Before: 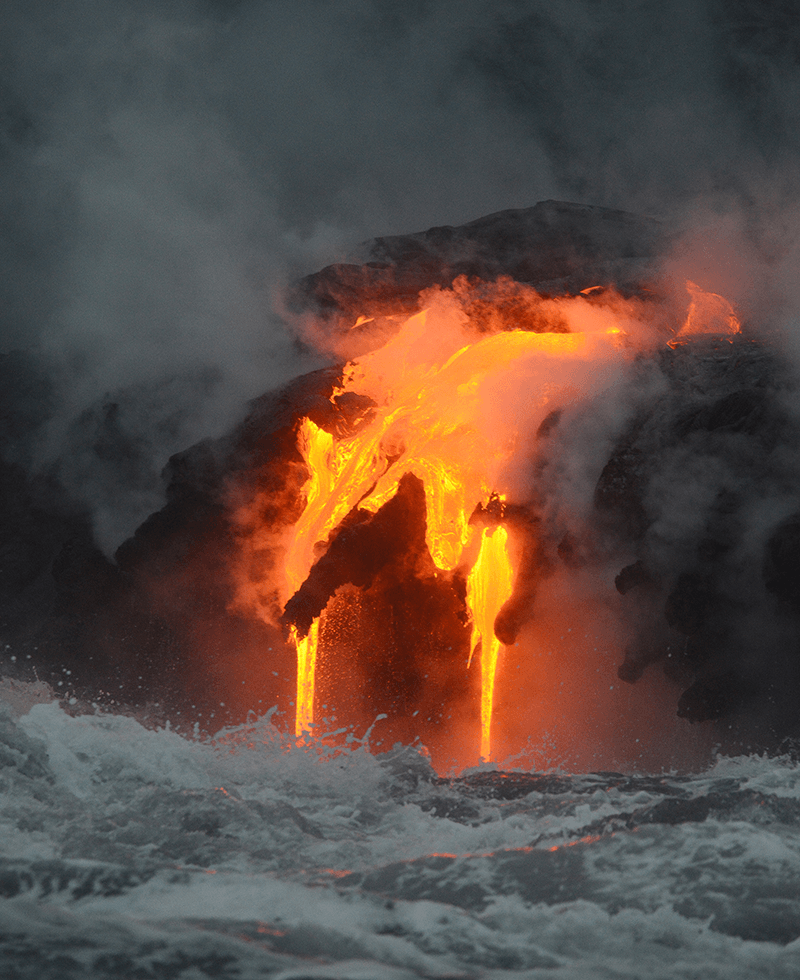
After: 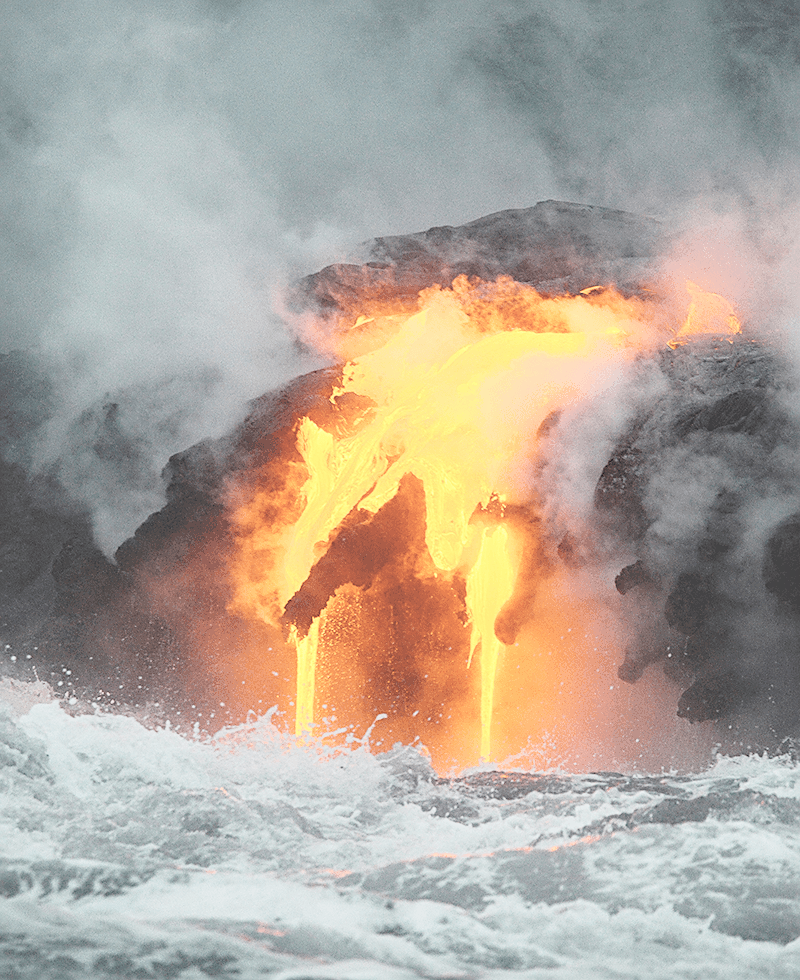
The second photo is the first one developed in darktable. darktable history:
base curve: curves: ch0 [(0, 0) (0.028, 0.03) (0.105, 0.232) (0.387, 0.748) (0.754, 0.968) (1, 1)], fusion 1, preserve colors none
color balance rgb: shadows lift › chroma 0.82%, shadows lift › hue 111.3°, global offset › luminance 0.494%, perceptual saturation grading › global saturation 19.892%, perceptual brilliance grading › mid-tones 10.391%, perceptual brilliance grading › shadows 15.839%, global vibrance 20%
sharpen: on, module defaults
contrast brightness saturation: brightness 0.187, saturation -0.505
color zones: curves: ch0 [(0.254, 0.492) (0.724, 0.62)]; ch1 [(0.25, 0.528) (0.719, 0.796)]; ch2 [(0, 0.472) (0.25, 0.5) (0.73, 0.184)]
